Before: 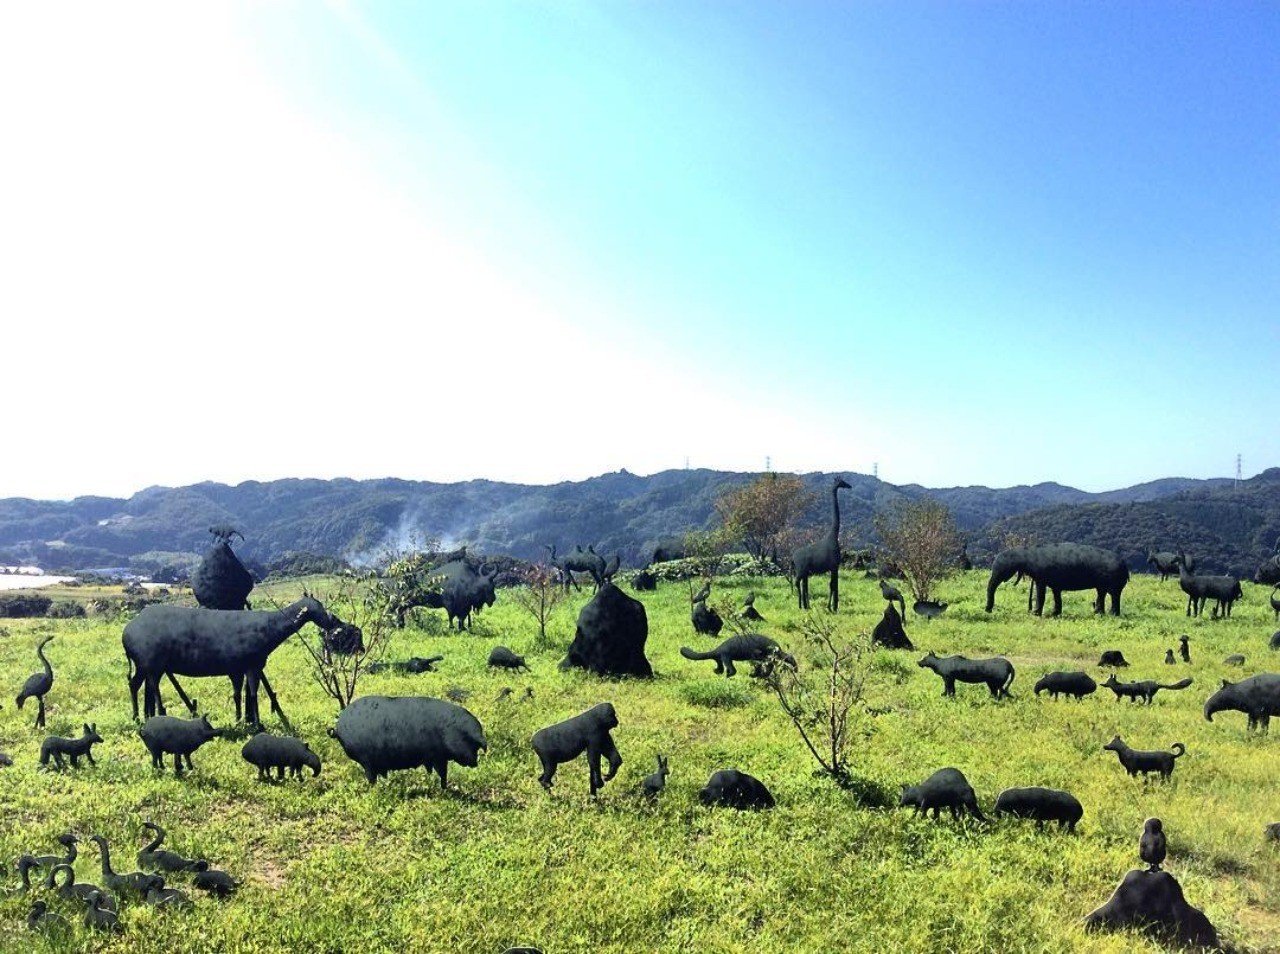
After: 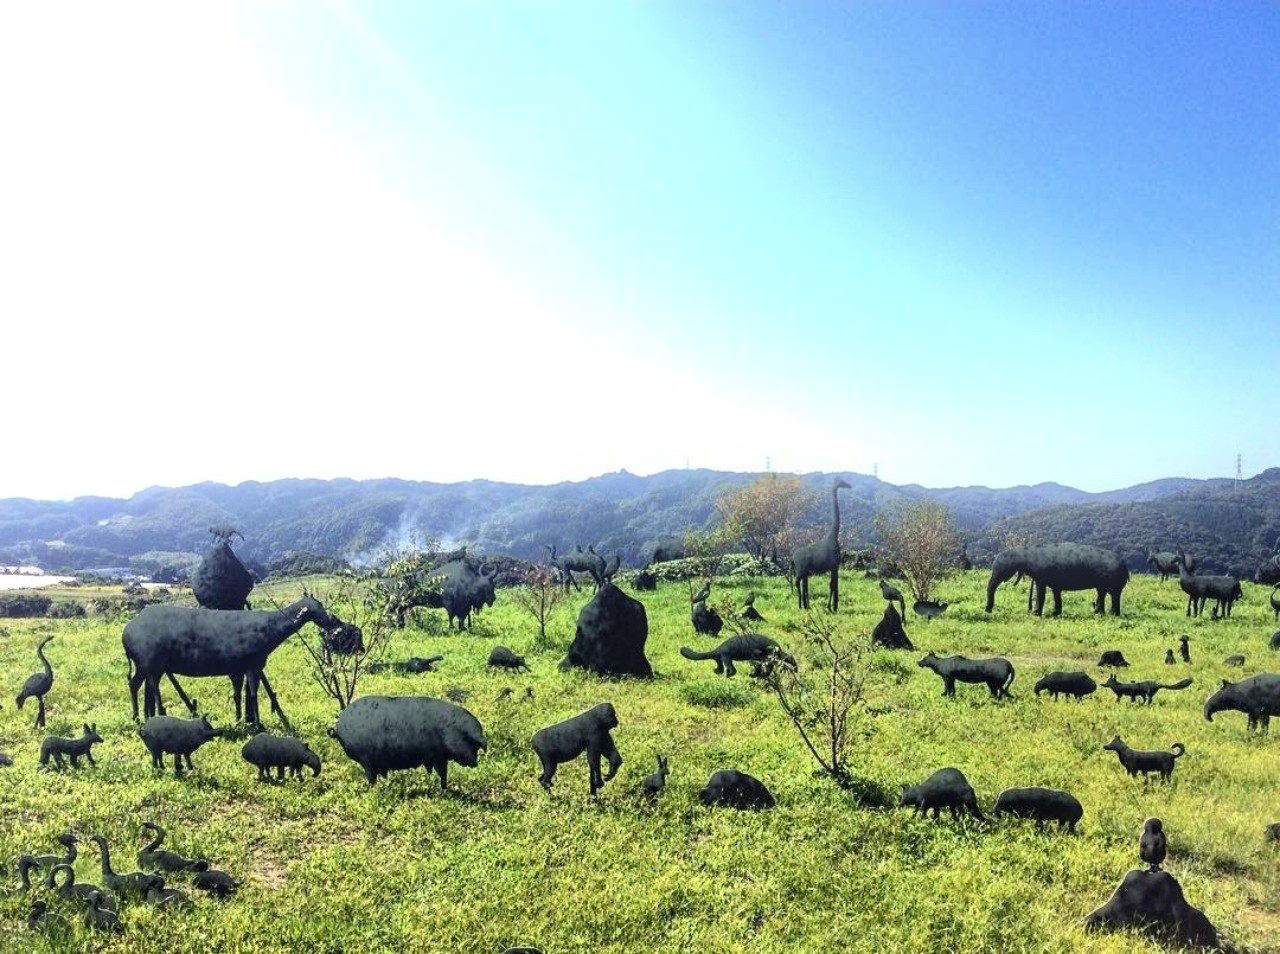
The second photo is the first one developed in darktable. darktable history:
local contrast: on, module defaults
bloom: size 15%, threshold 97%, strength 7%
